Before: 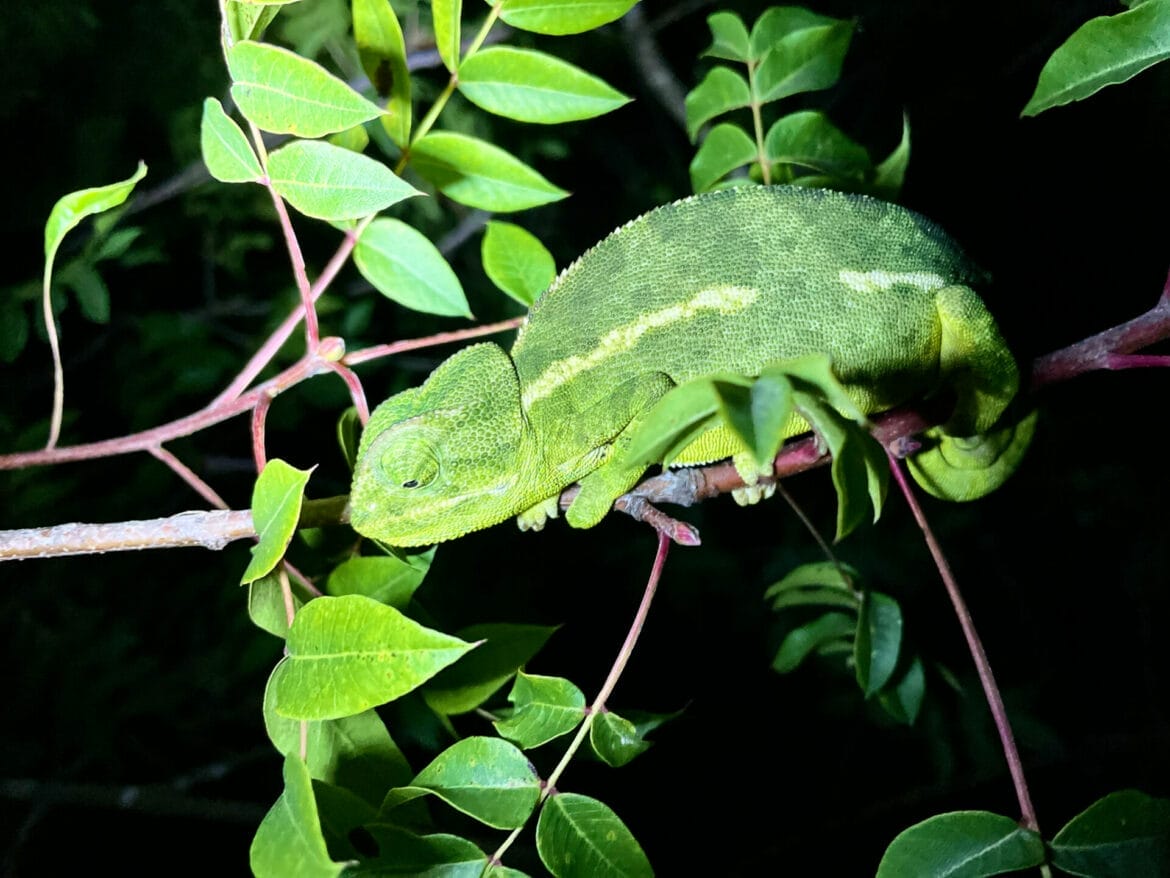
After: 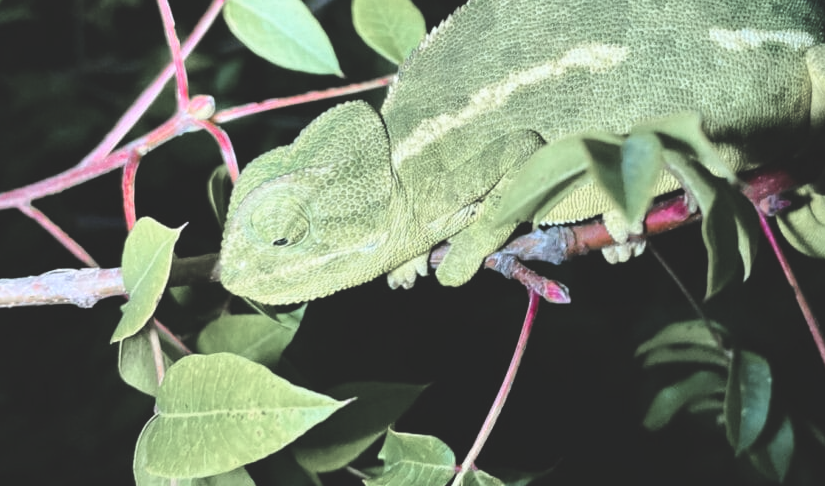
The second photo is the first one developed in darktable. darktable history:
tone curve: curves: ch0 [(0, 0) (0.08, 0.056) (0.4, 0.4) (0.6, 0.612) (0.92, 0.924) (1, 1)], color space Lab, linked channels, preserve colors none
exposure: black level correction -0.028, compensate highlight preservation false
crop: left 11.123%, top 27.61%, right 18.3%, bottom 17.034%
white balance: red 0.98, blue 1.034
color zones: curves: ch1 [(0, 0.708) (0.088, 0.648) (0.245, 0.187) (0.429, 0.326) (0.571, 0.498) (0.714, 0.5) (0.857, 0.5) (1, 0.708)]
